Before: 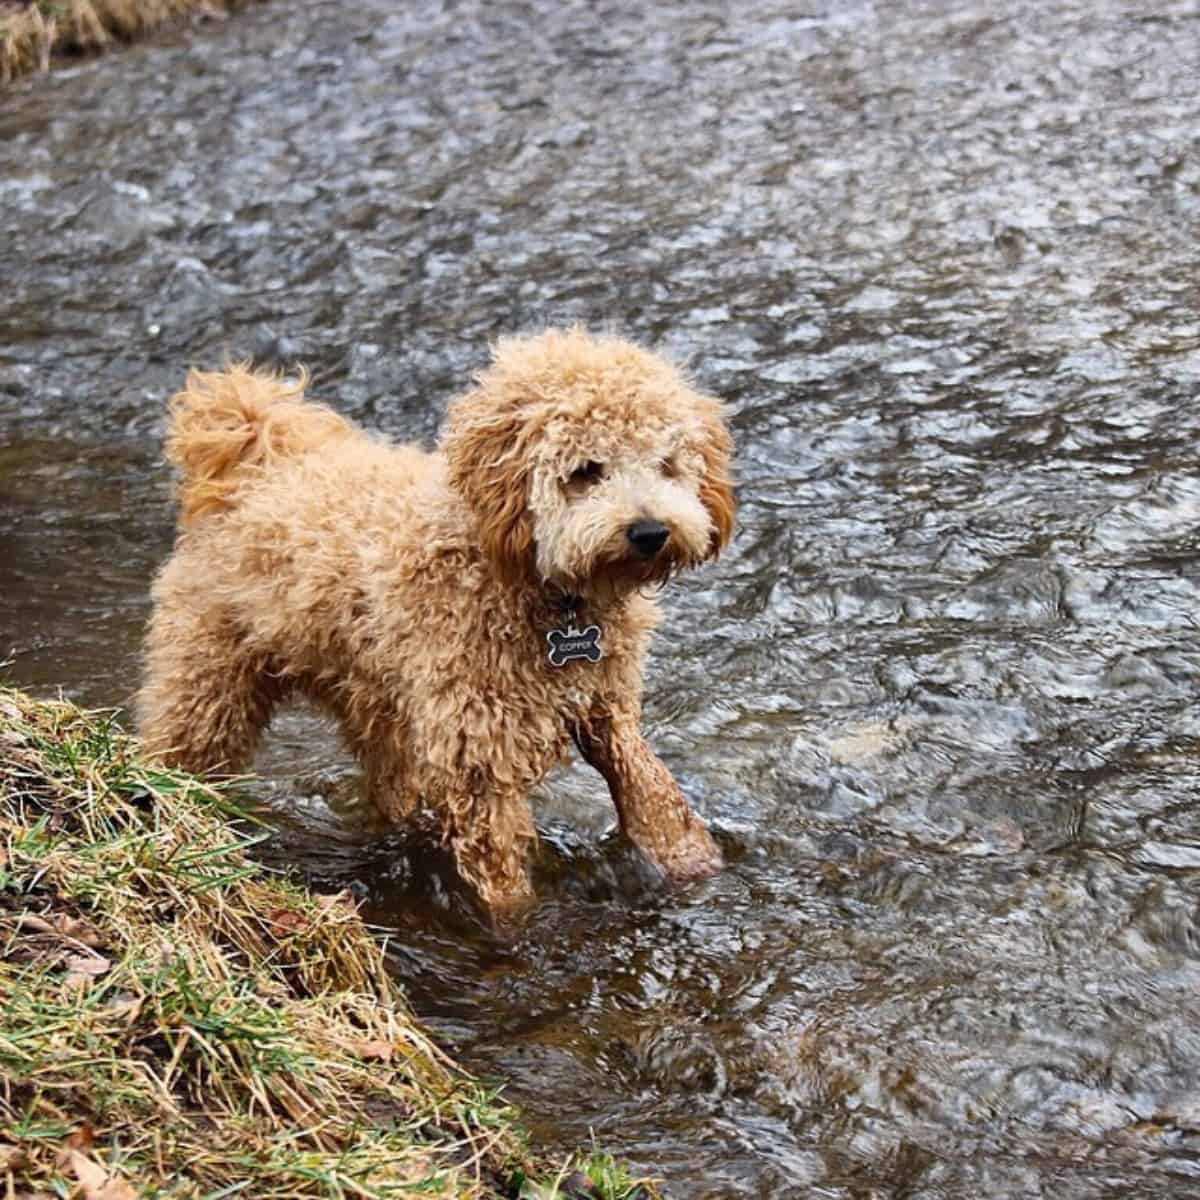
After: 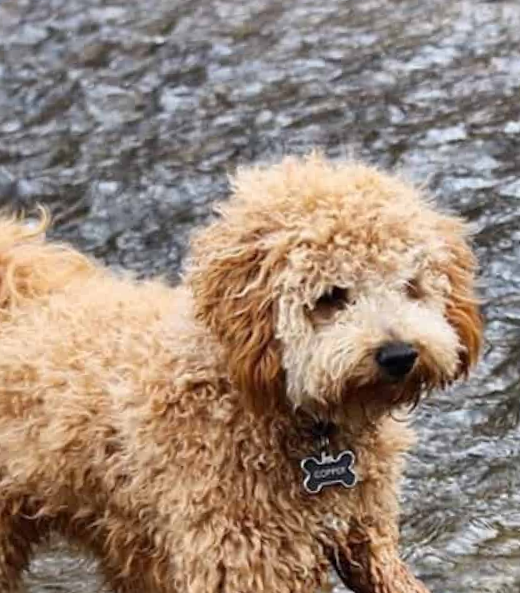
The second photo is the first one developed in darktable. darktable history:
rotate and perspective: rotation -3°, crop left 0.031, crop right 0.968, crop top 0.07, crop bottom 0.93
crop: left 20.248%, top 10.86%, right 35.675%, bottom 34.321%
